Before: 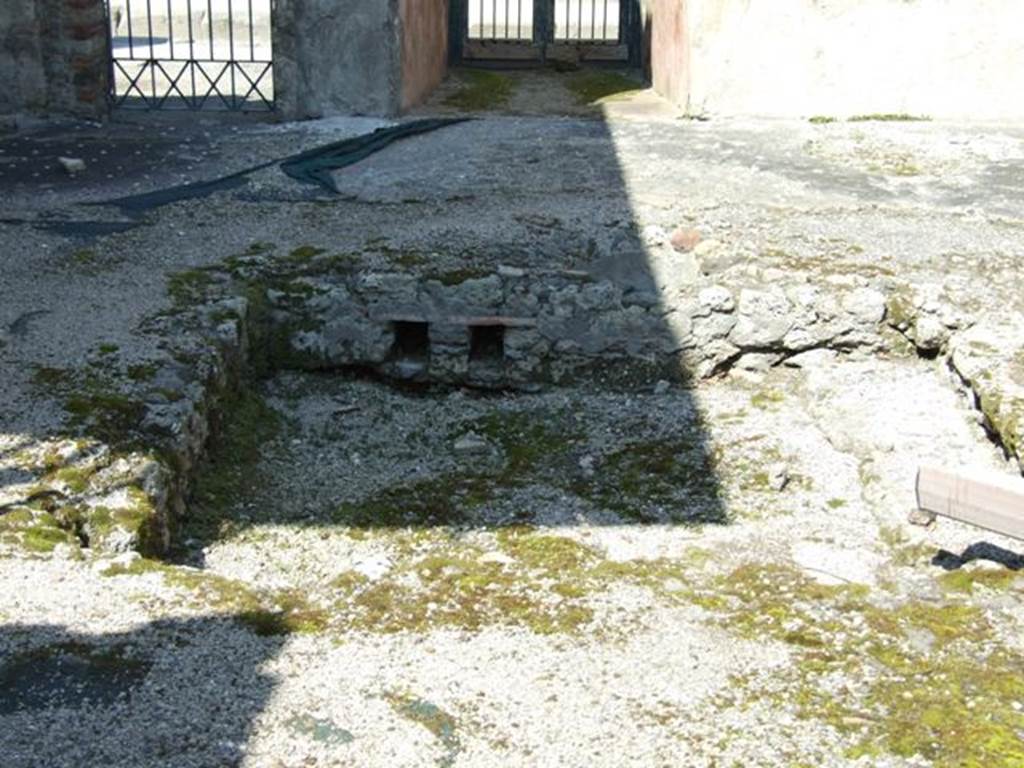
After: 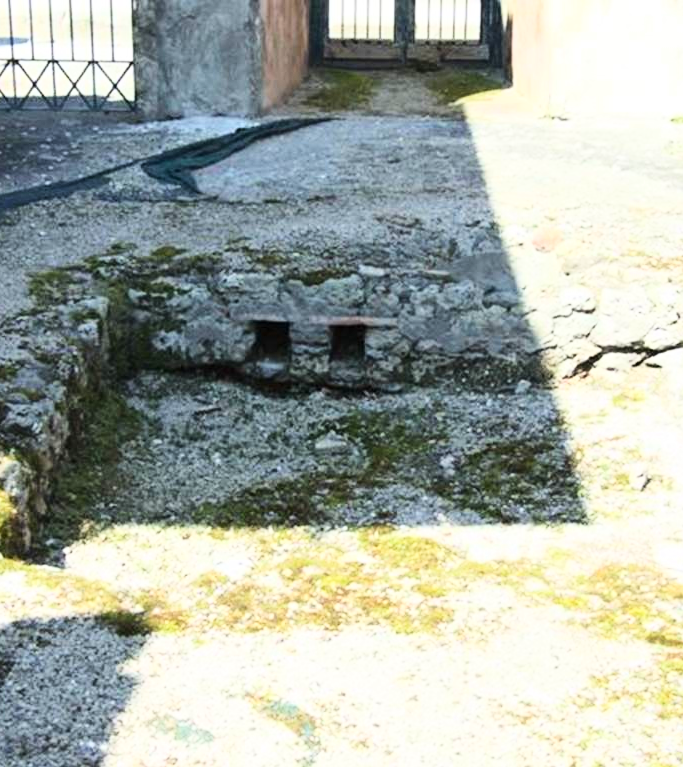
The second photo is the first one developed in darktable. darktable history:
crop and rotate: left 13.594%, right 19.619%
base curve: curves: ch0 [(0, 0) (0.018, 0.026) (0.143, 0.37) (0.33, 0.731) (0.458, 0.853) (0.735, 0.965) (0.905, 0.986) (1, 1)]
